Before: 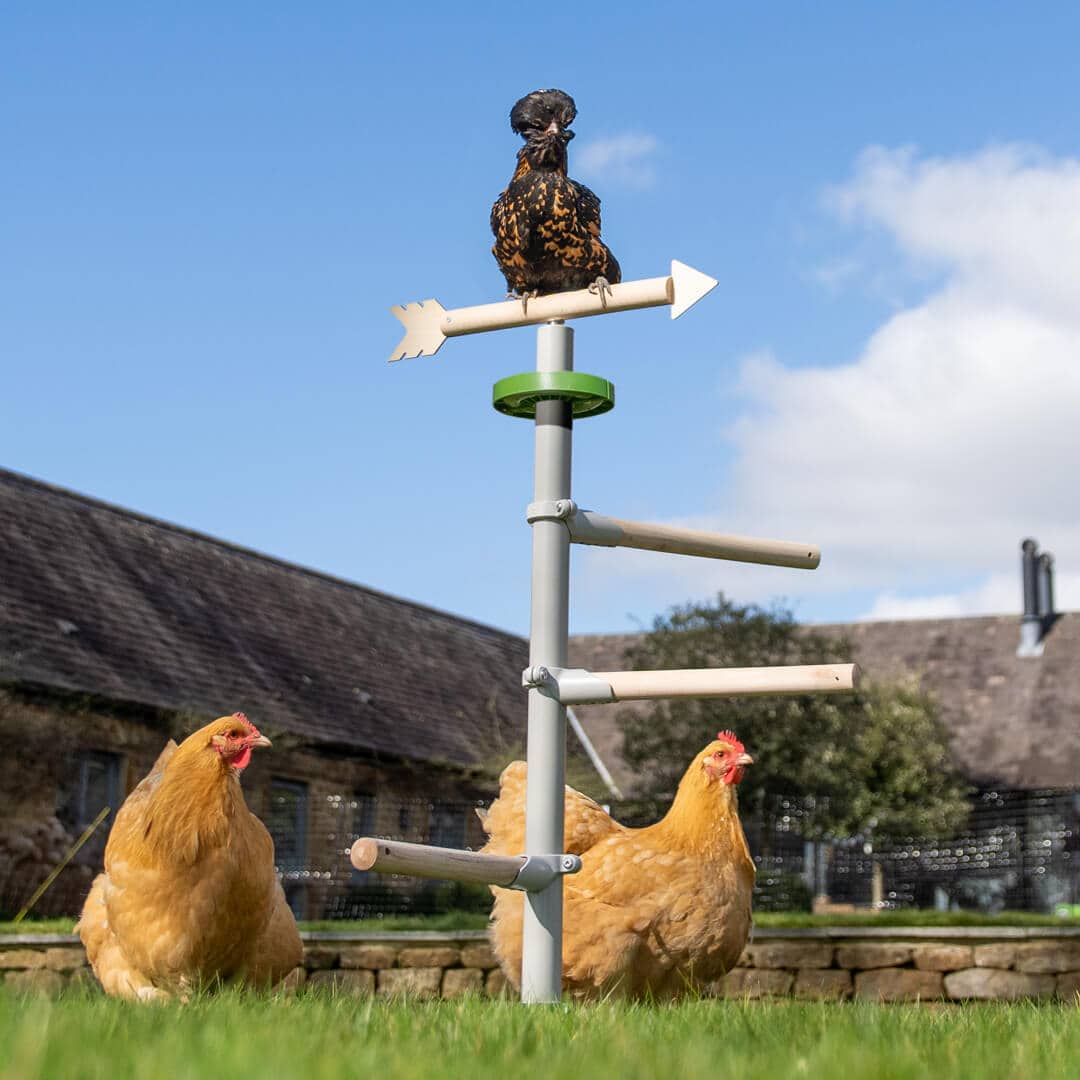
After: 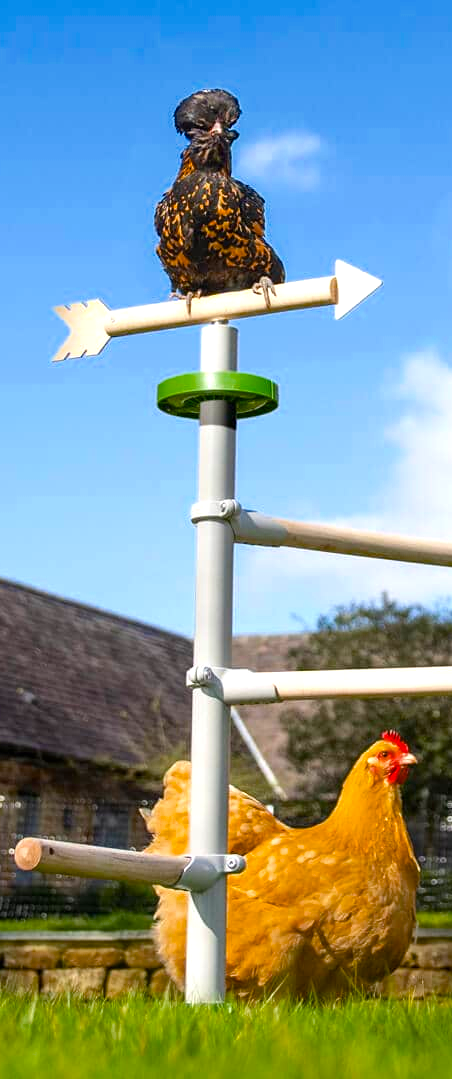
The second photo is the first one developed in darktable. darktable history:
color balance rgb: perceptual saturation grading › global saturation 30.718%, saturation formula JzAzBz (2021)
exposure: black level correction 0, exposure 0.499 EV, compensate exposure bias true, compensate highlight preservation false
crop: left 31.185%, right 26.92%
